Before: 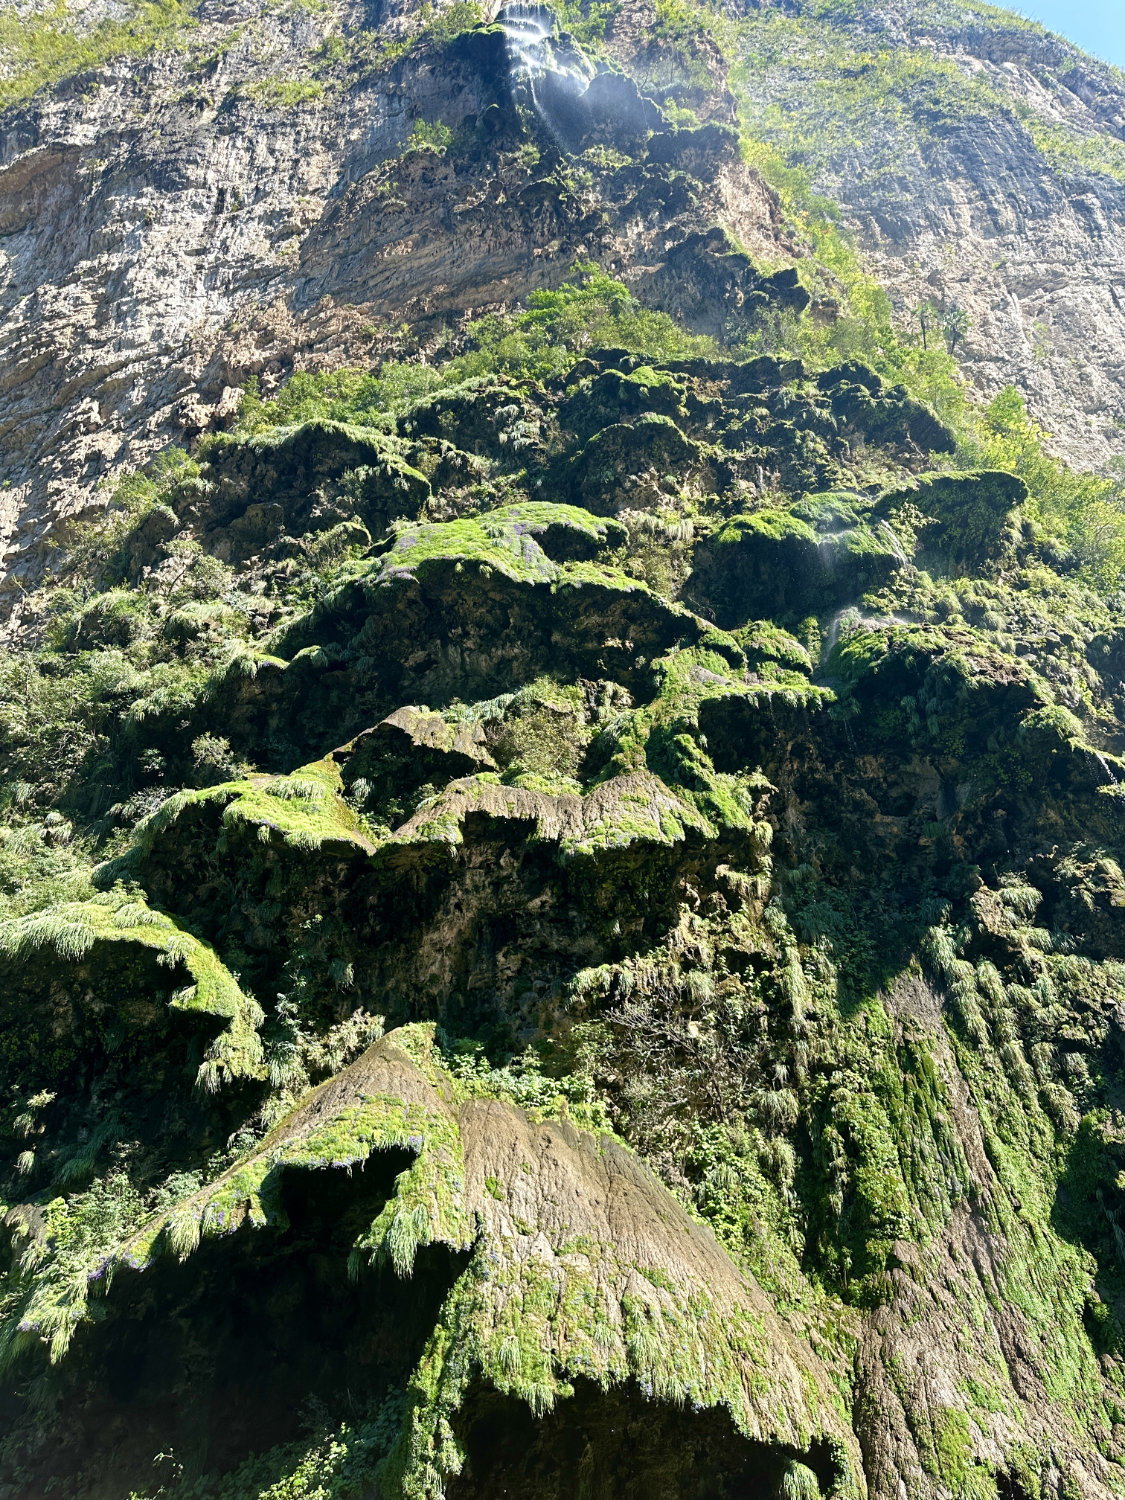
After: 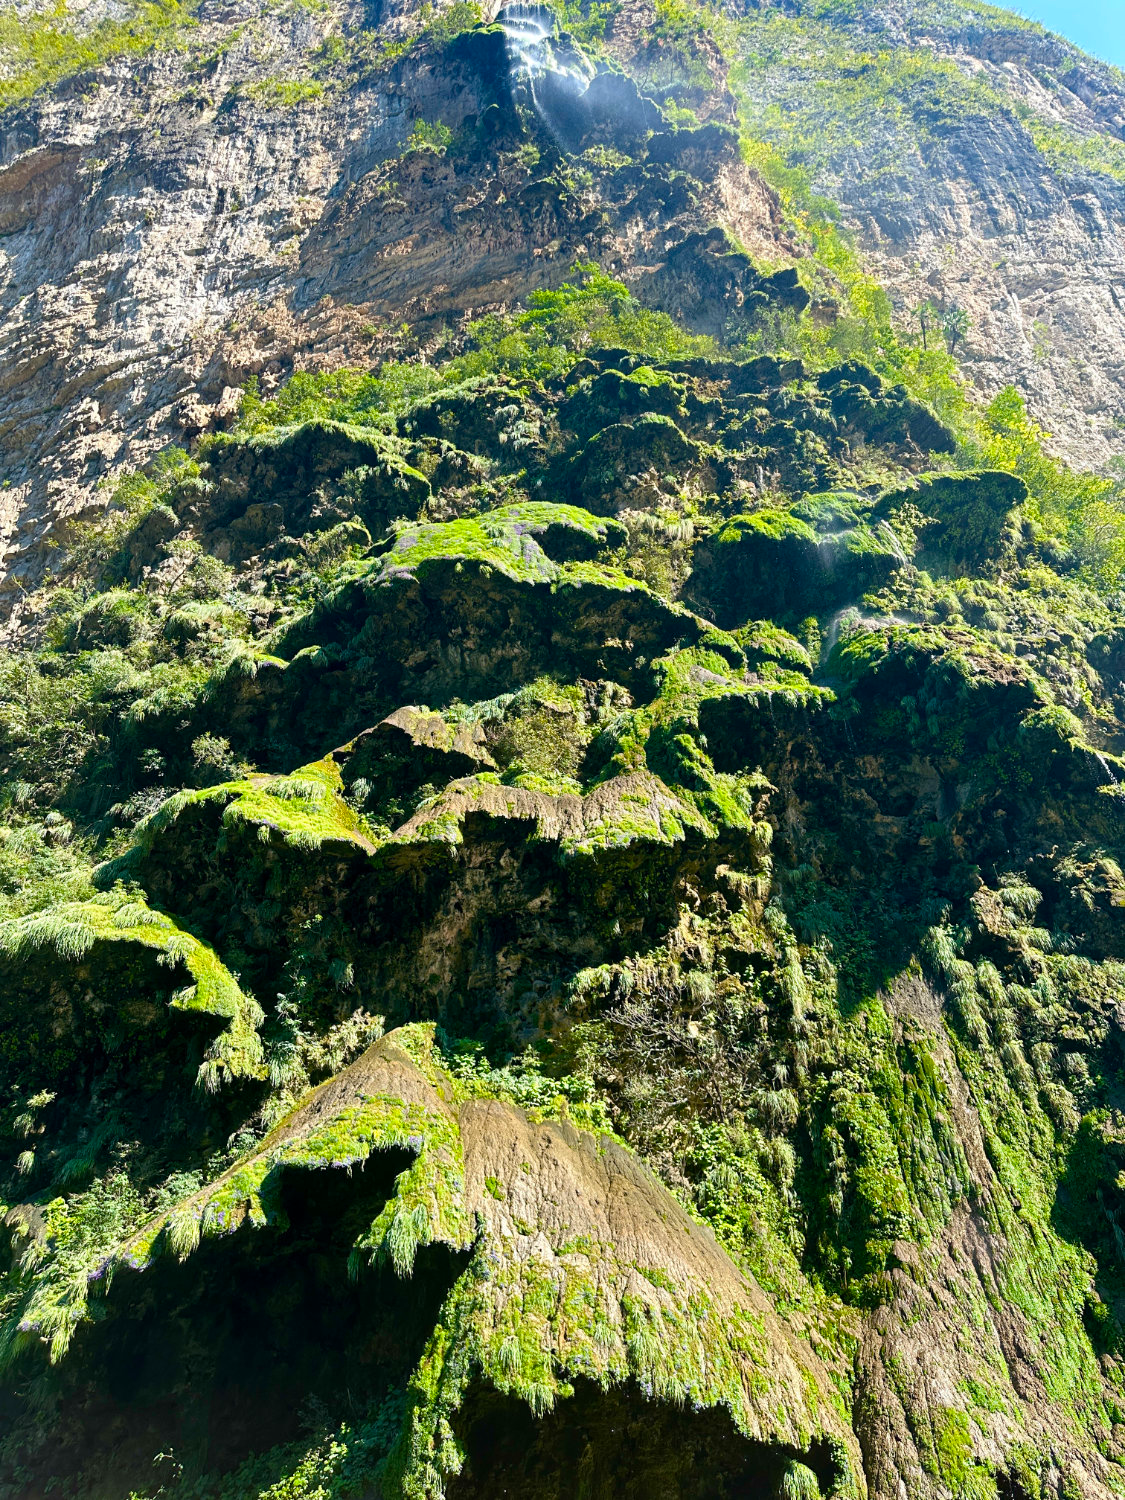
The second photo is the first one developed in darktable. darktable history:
color balance rgb: perceptual saturation grading › global saturation 20%, global vibrance 20%
contrast brightness saturation: saturation -0.05
